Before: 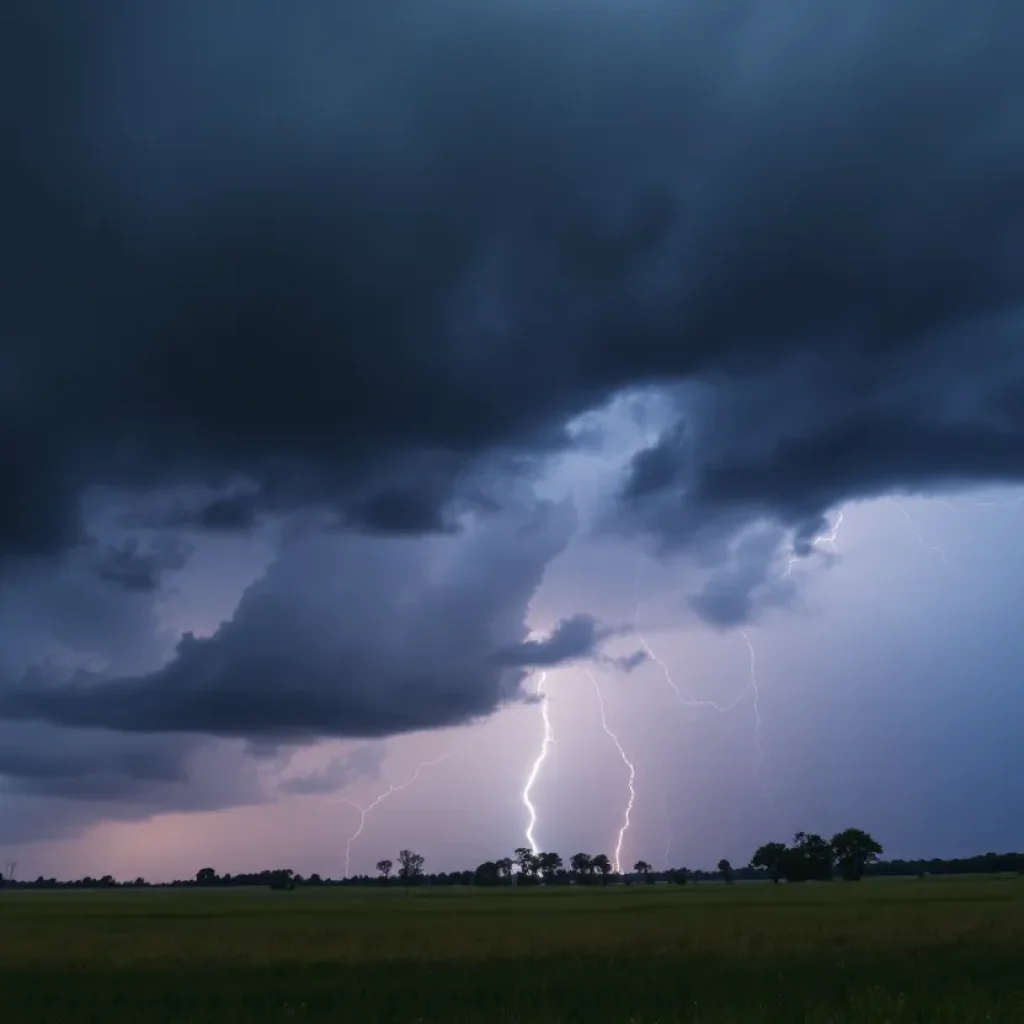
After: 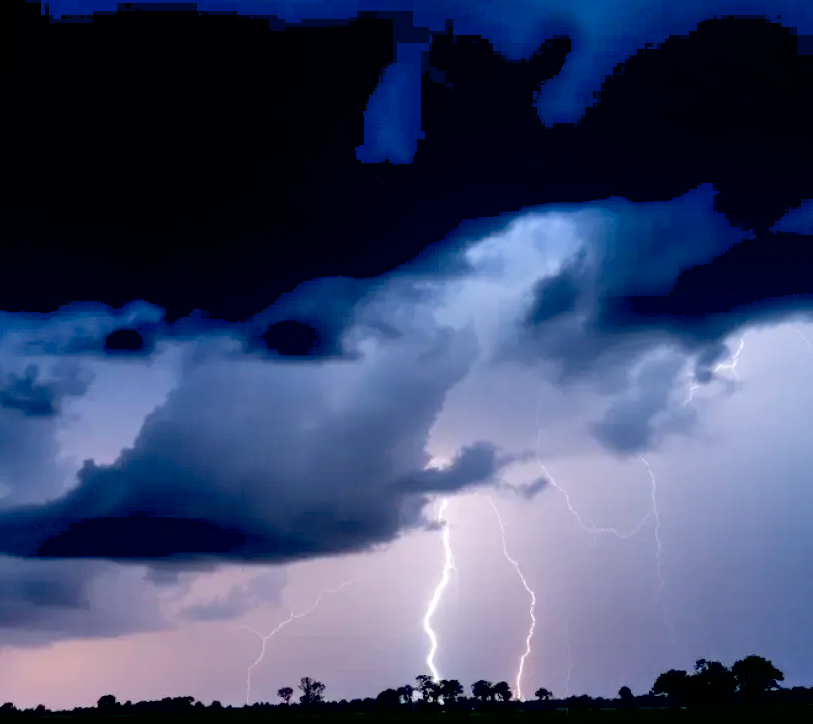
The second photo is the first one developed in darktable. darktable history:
exposure: black level correction 0.031, exposure 0.304 EV, compensate highlight preservation false
shadows and highlights: low approximation 0.01, soften with gaussian
crop: left 9.712%, top 16.928%, right 10.845%, bottom 12.332%
